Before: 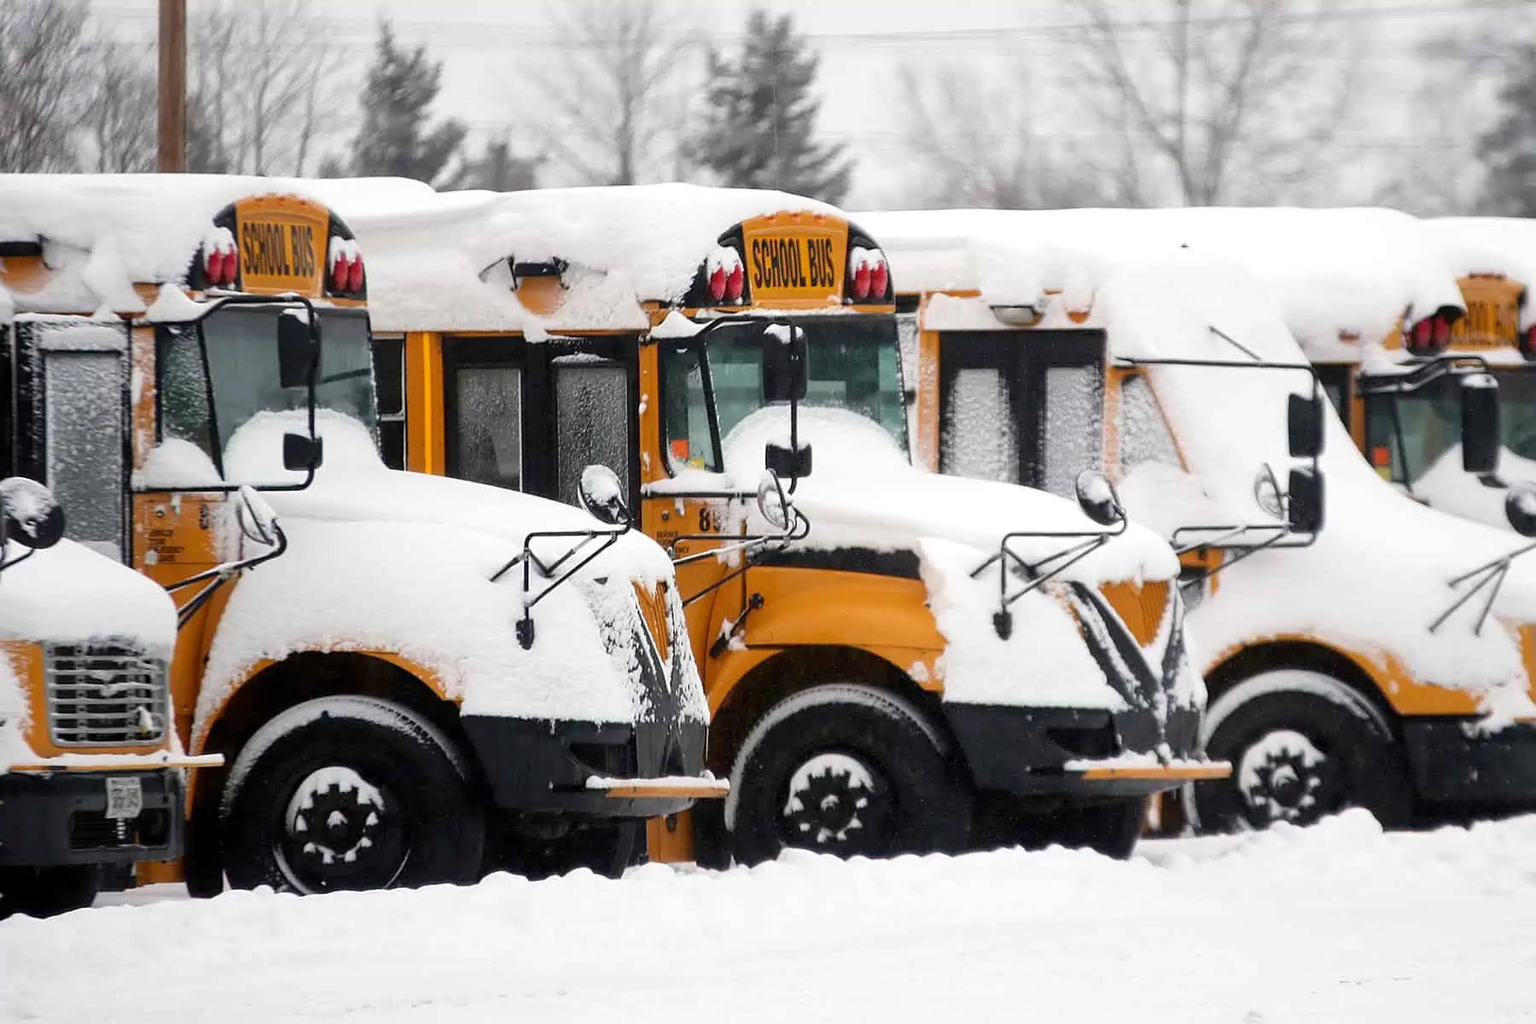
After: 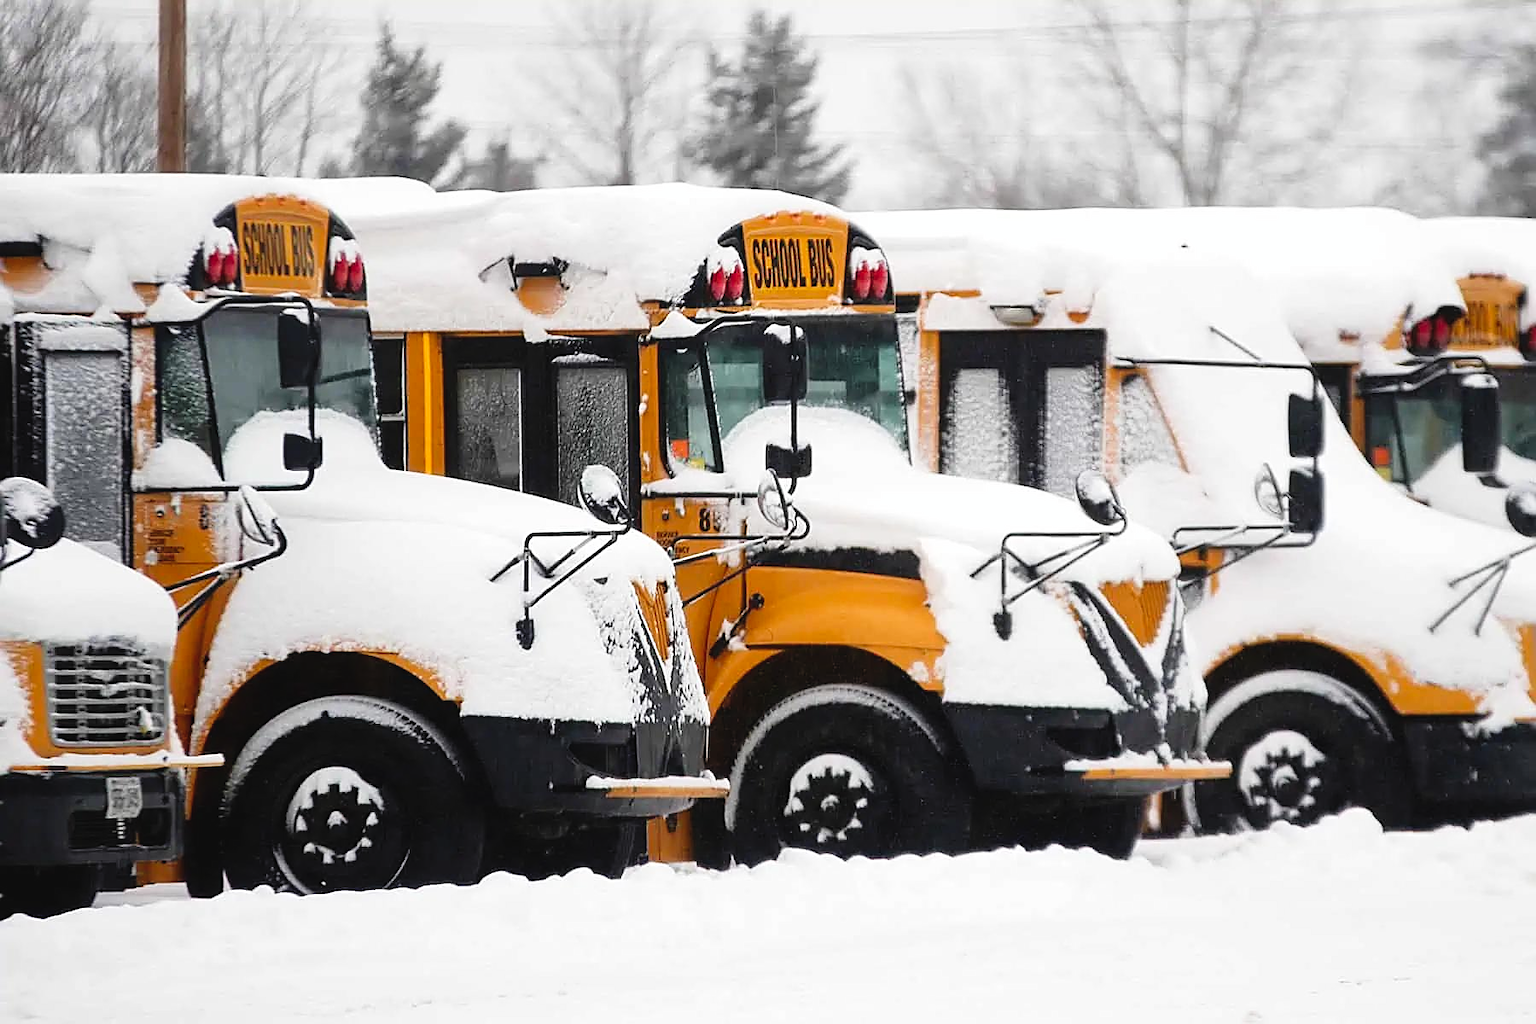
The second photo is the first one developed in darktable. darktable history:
tone curve: curves: ch0 [(0, 0.036) (0.119, 0.115) (0.466, 0.498) (0.715, 0.767) (0.817, 0.865) (1, 0.998)]; ch1 [(0, 0) (0.377, 0.424) (0.442, 0.491) (0.487, 0.502) (0.514, 0.512) (0.536, 0.577) (0.66, 0.724) (1, 1)]; ch2 [(0, 0) (0.38, 0.405) (0.463, 0.443) (0.492, 0.486) (0.526, 0.541) (0.578, 0.598) (1, 1)], preserve colors none
sharpen: on, module defaults
